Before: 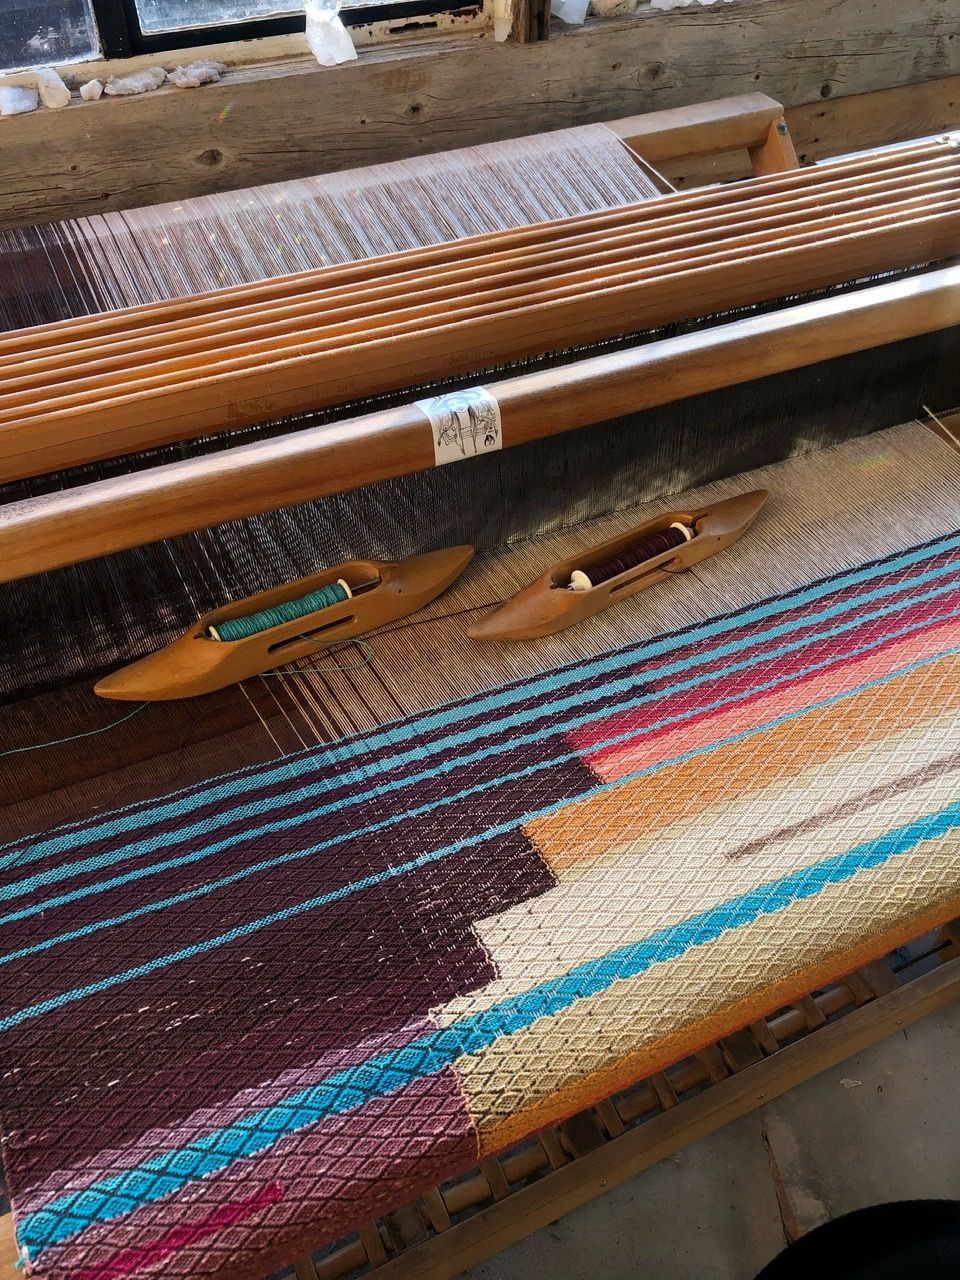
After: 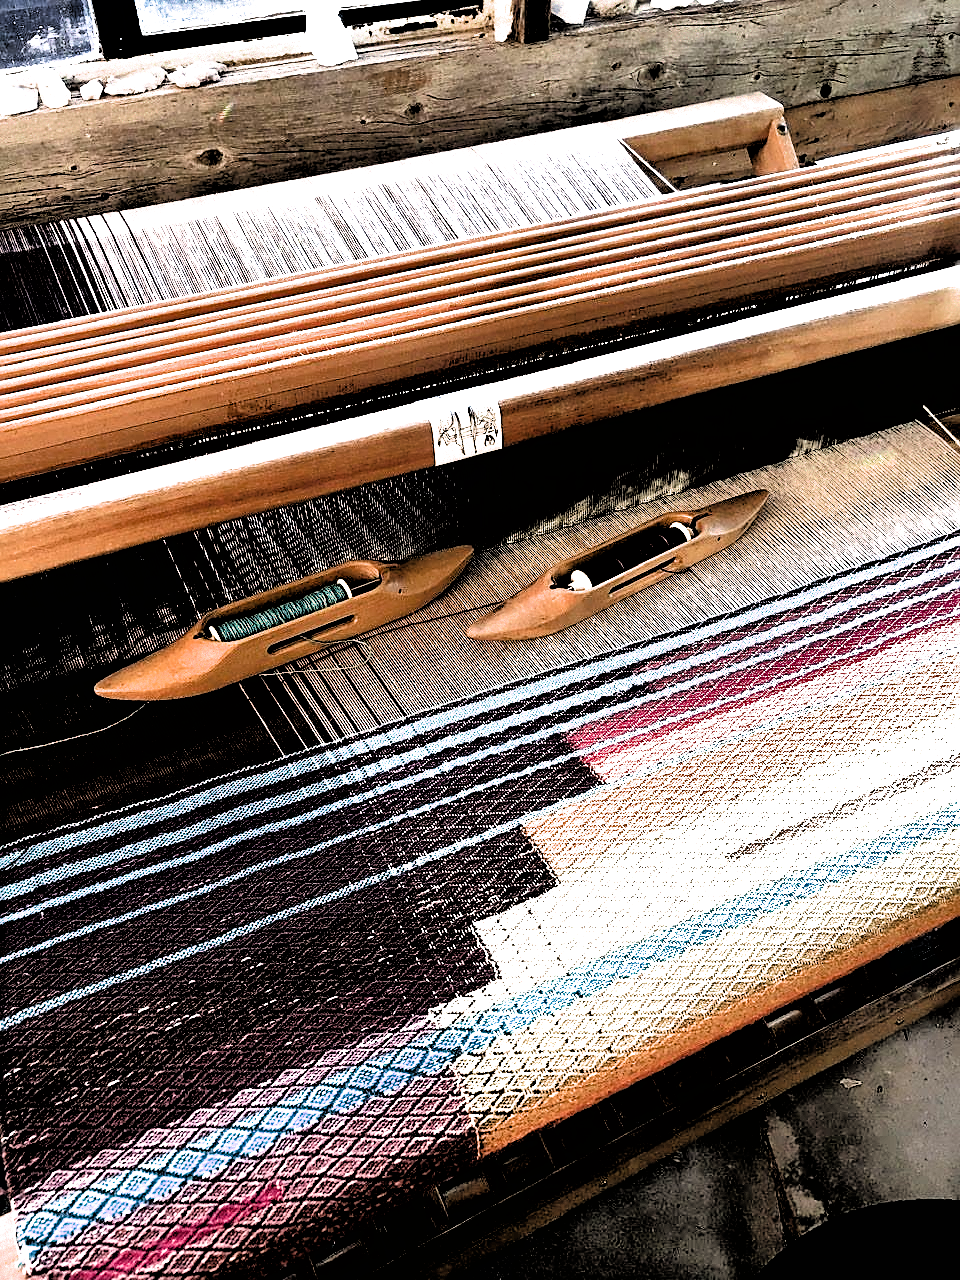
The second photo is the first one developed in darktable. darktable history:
exposure: black level correction 0, exposure 1 EV, compensate highlight preservation false
filmic rgb: black relative exposure -1 EV, white relative exposure 2.05 EV, hardness 1.52, contrast 2.25, enable highlight reconstruction true
sharpen: on, module defaults
shadows and highlights: shadows 19.13, highlights -83.41, soften with gaussian
